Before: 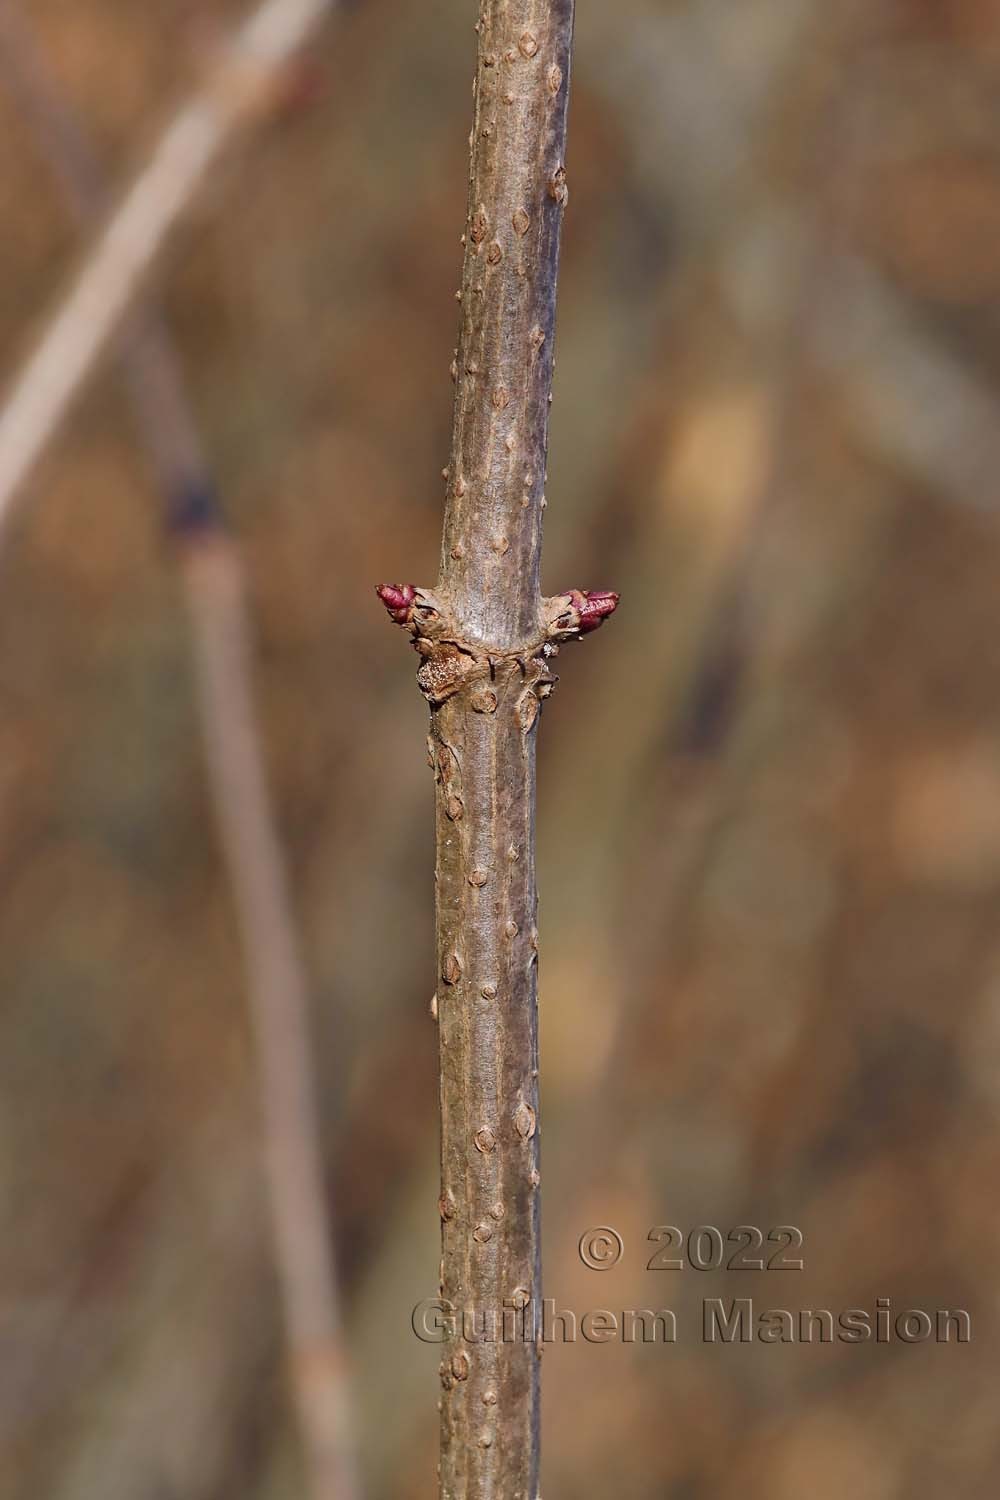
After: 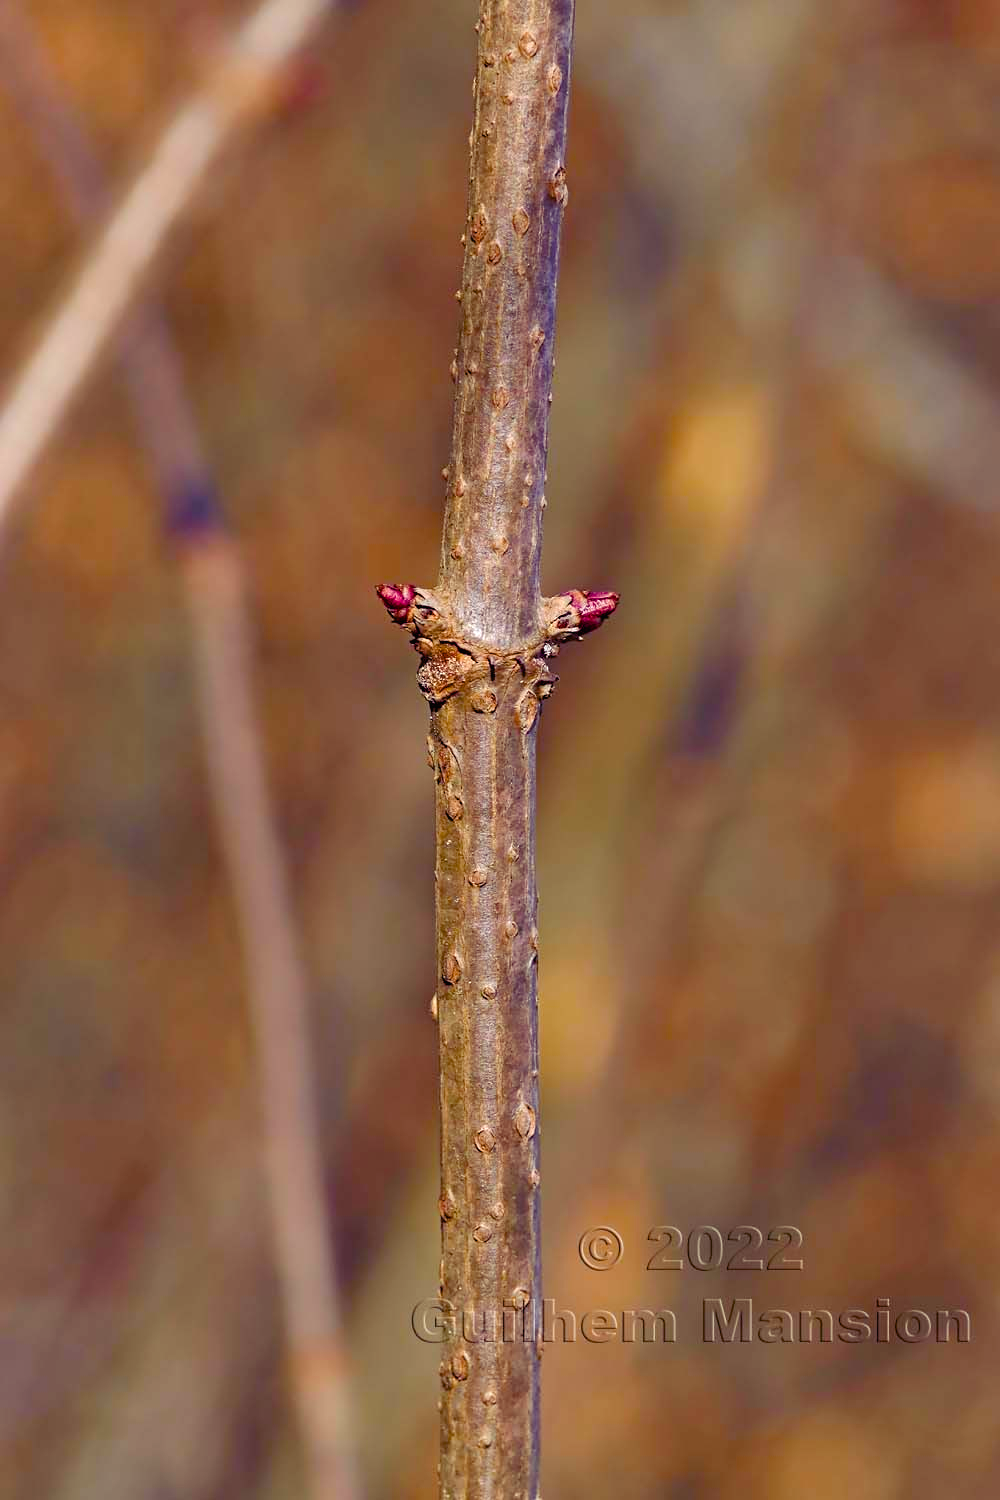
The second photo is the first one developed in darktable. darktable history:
color balance rgb: shadows lift › luminance -21.602%, shadows lift › chroma 9.281%, shadows lift › hue 284.58°, global offset › luminance -0.477%, perceptual saturation grading › global saturation 36.851%, perceptual saturation grading › shadows 35.356%
exposure: exposure 0.297 EV, compensate exposure bias true, compensate highlight preservation false
local contrast: mode bilateral grid, contrast 100, coarseness 99, detail 92%, midtone range 0.2
